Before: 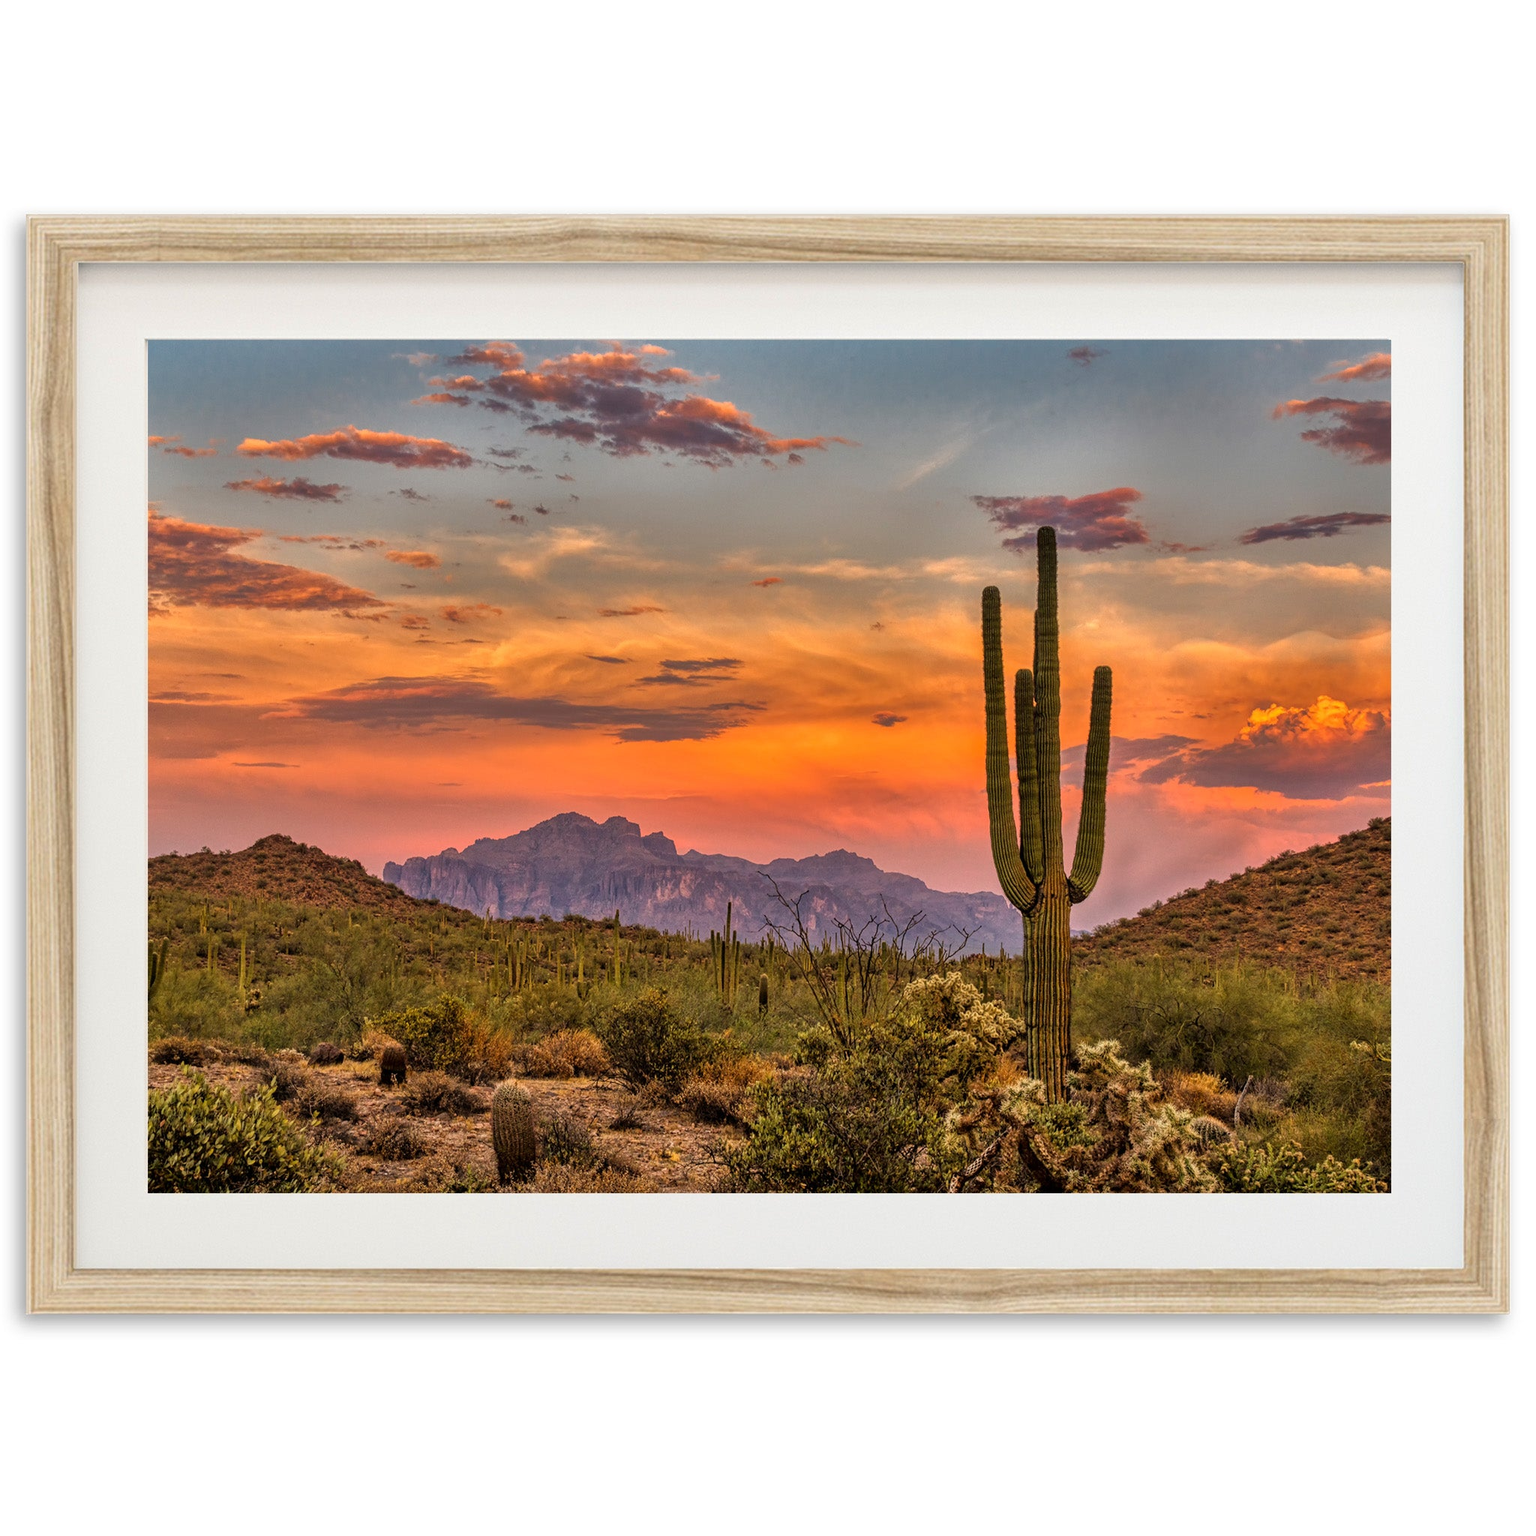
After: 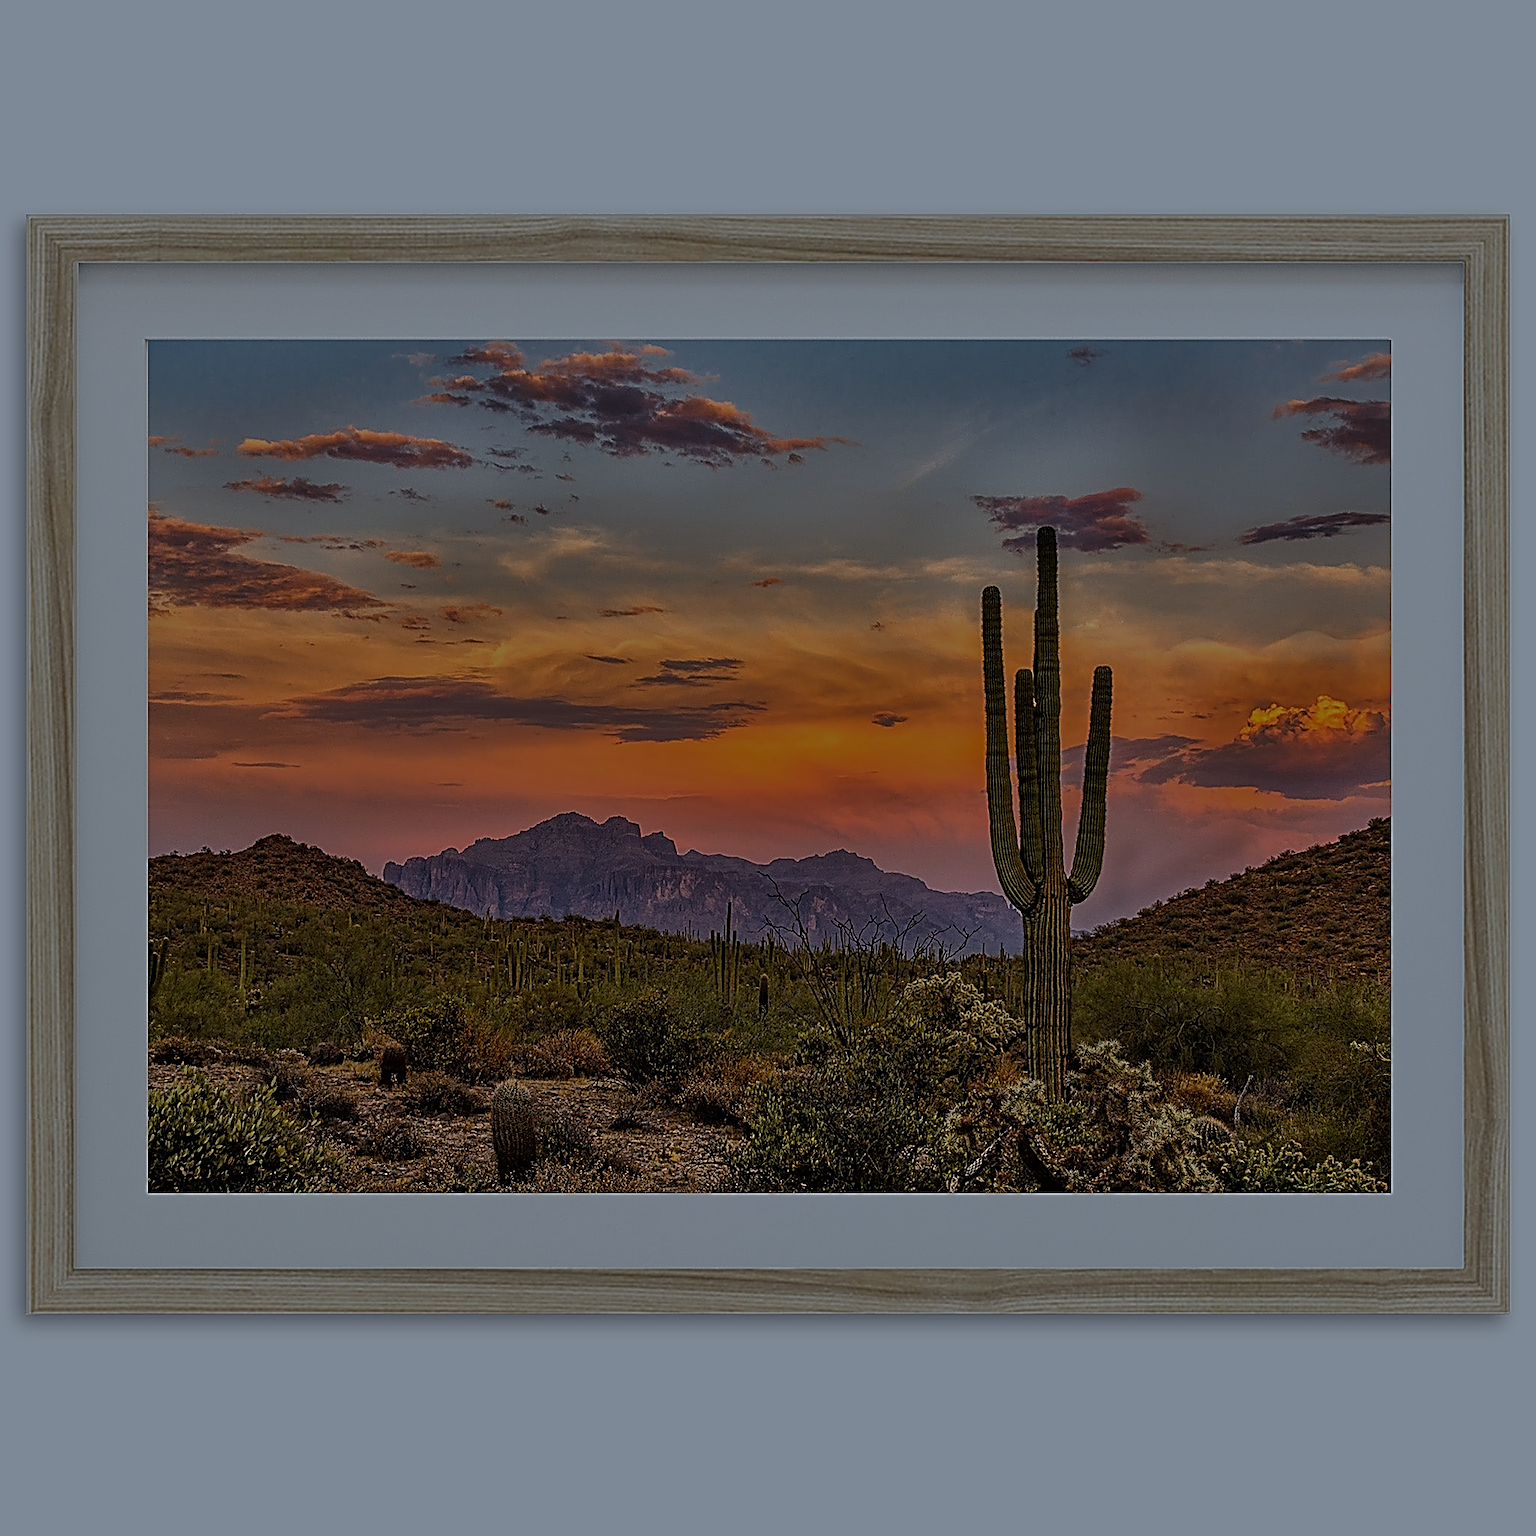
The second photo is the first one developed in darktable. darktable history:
white balance: red 0.924, blue 1.095
sharpen: amount 2
tone equalizer: -8 EV -2 EV, -7 EV -2 EV, -6 EV -2 EV, -5 EV -2 EV, -4 EV -2 EV, -3 EV -2 EV, -2 EV -2 EV, -1 EV -1.63 EV, +0 EV -2 EV
